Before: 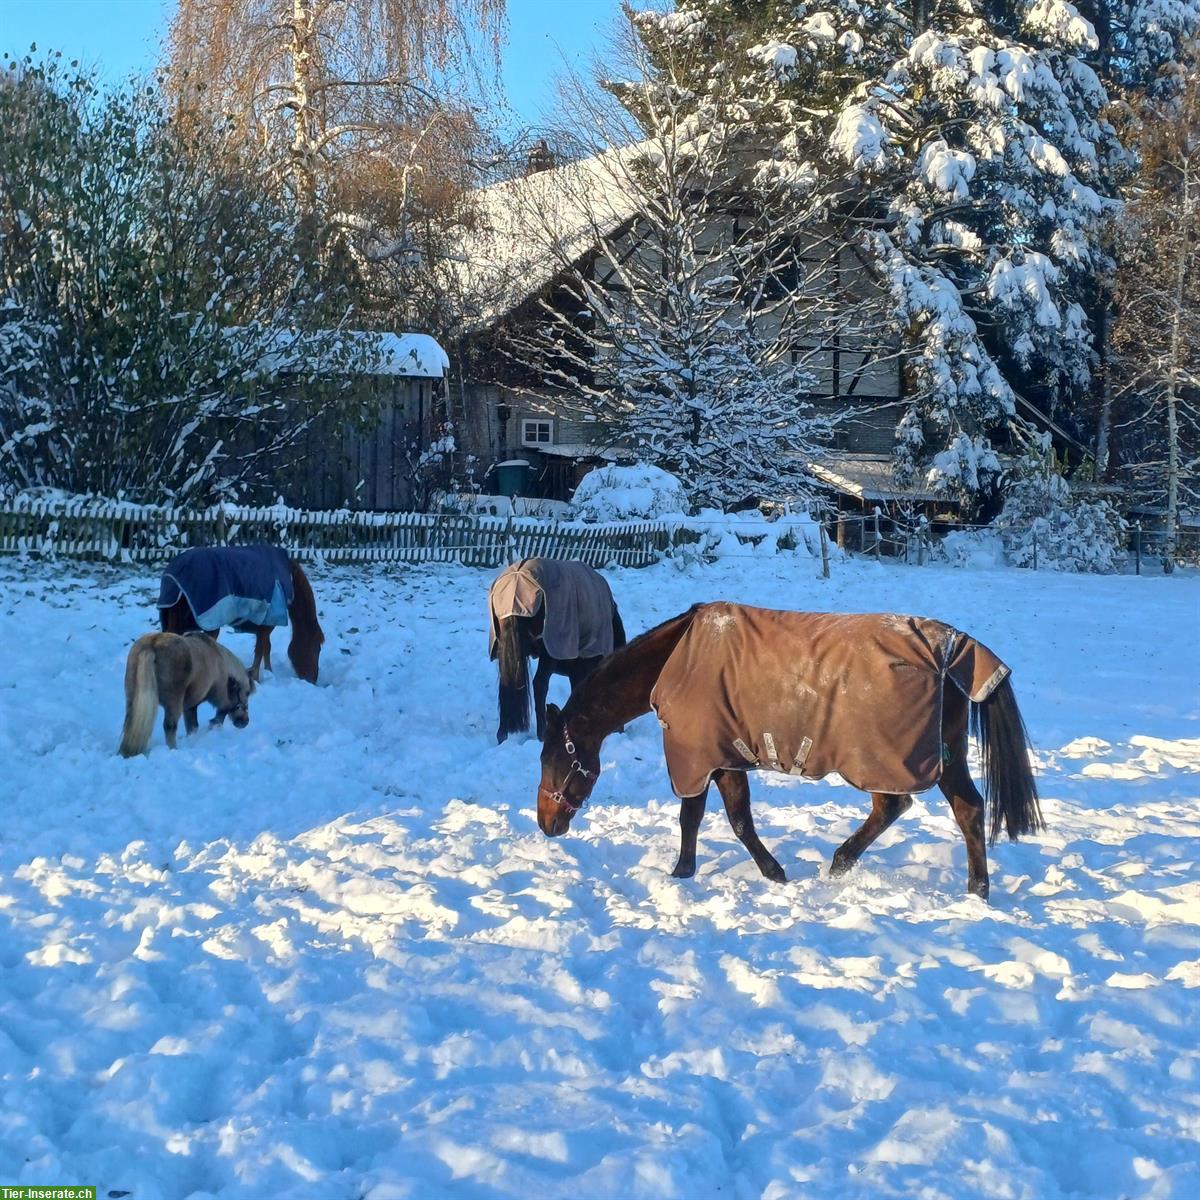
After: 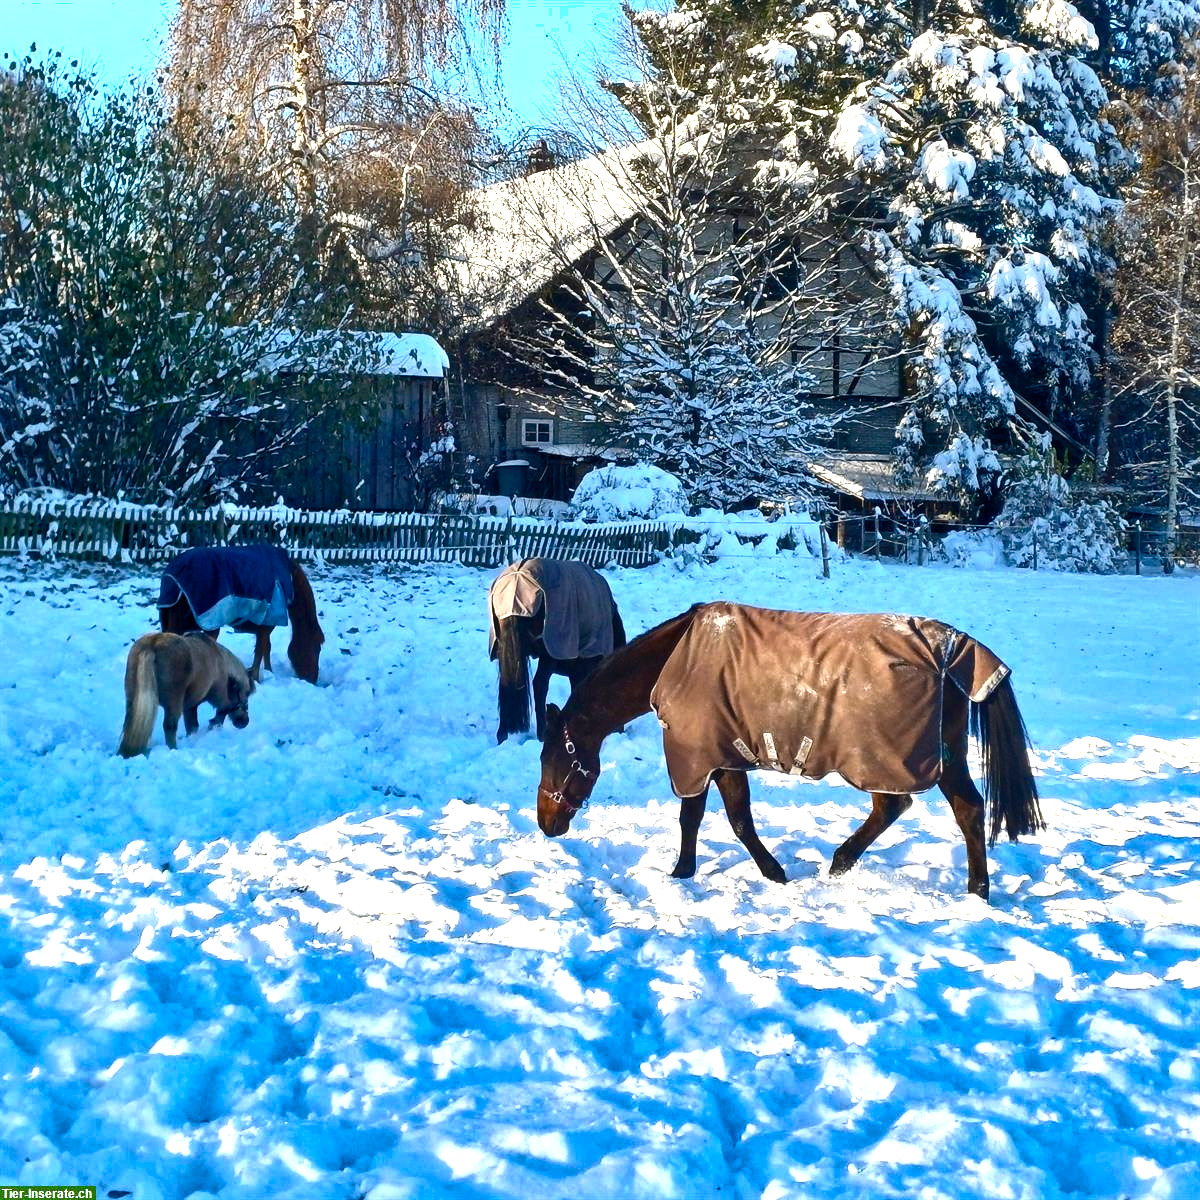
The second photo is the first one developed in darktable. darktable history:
shadows and highlights: soften with gaussian
color zones: curves: ch1 [(0, 0.469) (0.01, 0.469) (0.12, 0.446) (0.248, 0.469) (0.5, 0.5) (0.748, 0.5) (0.99, 0.469) (1, 0.469)], mix 100.74%
color balance rgb: shadows lift › chroma 2.053%, shadows lift › hue 249.86°, perceptual saturation grading › global saturation 20%, perceptual saturation grading › highlights -25.602%, perceptual saturation grading › shadows 50.217%, perceptual brilliance grading › highlights 4.164%, perceptual brilliance grading › mid-tones -17.369%, perceptual brilliance grading › shadows -41.316%, global vibrance 20%
exposure: exposure 0.772 EV, compensate exposure bias true, compensate highlight preservation false
